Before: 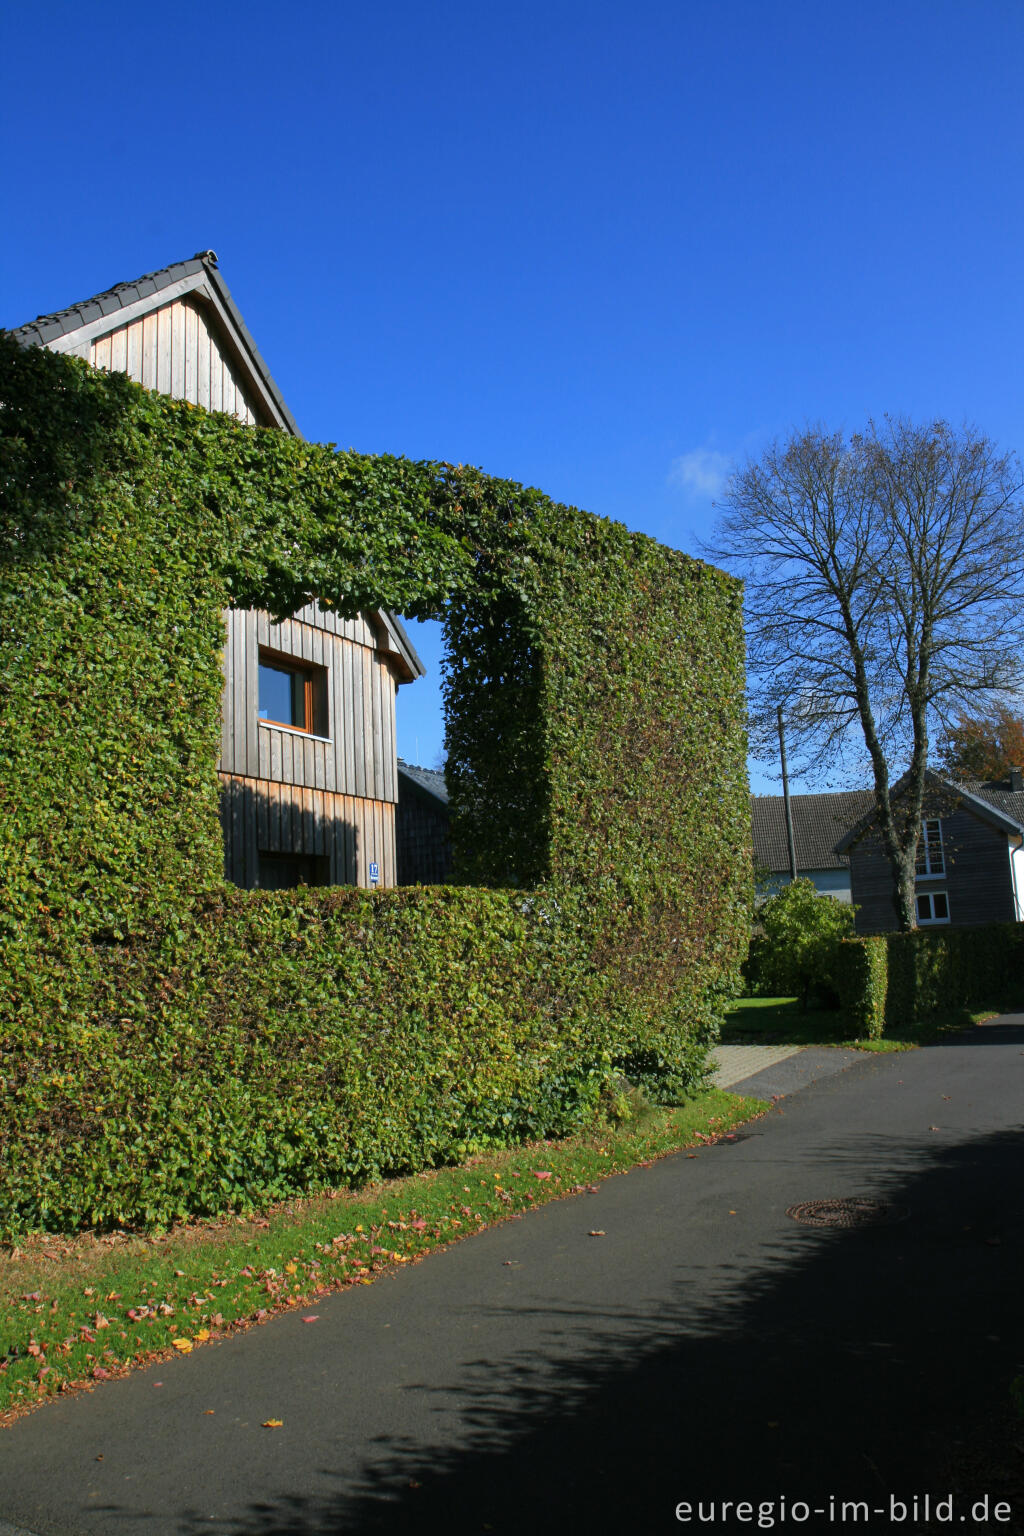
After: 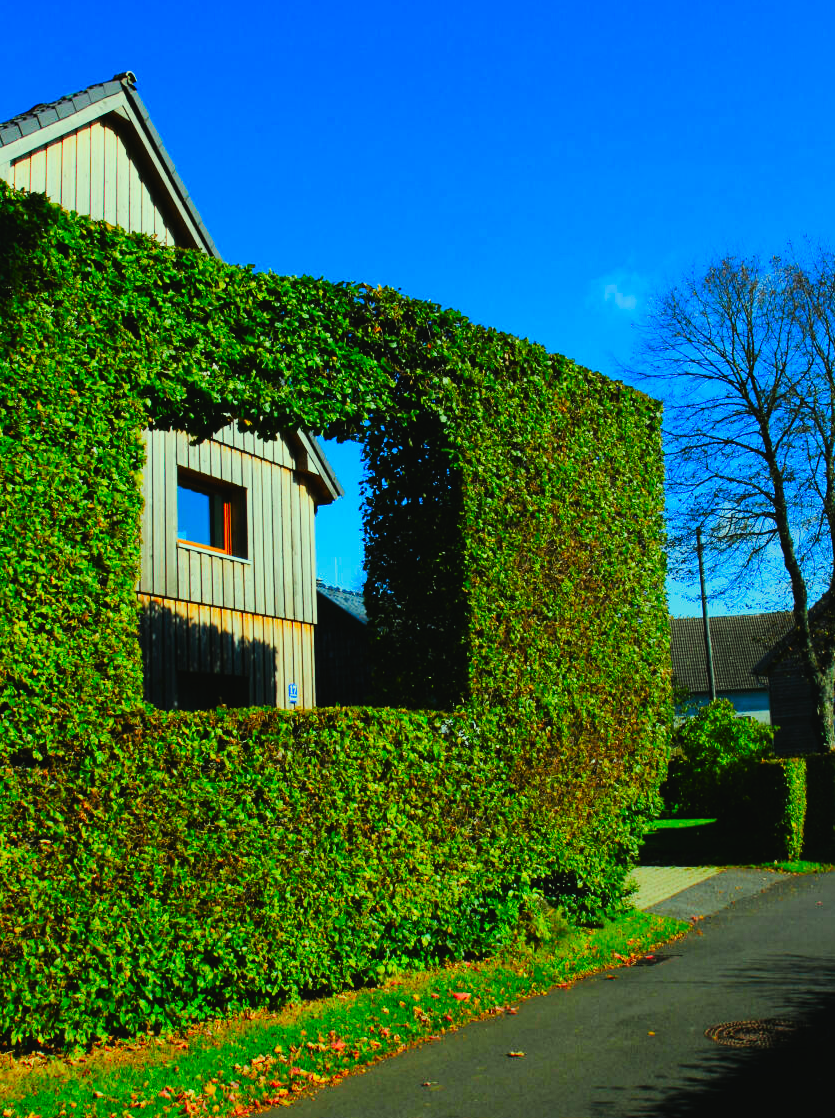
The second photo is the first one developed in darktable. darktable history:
crop: left 7.927%, top 11.668%, right 10.459%, bottom 15.483%
color correction: highlights a* -11.1, highlights b* 9.81, saturation 1.71
filmic rgb: black relative exposure -7.65 EV, white relative exposure 4.56 EV, threshold 5.99 EV, hardness 3.61, contrast 1.055, color science v6 (2022), enable highlight reconstruction true
tone curve: curves: ch0 [(0, 0.028) (0.037, 0.05) (0.123, 0.108) (0.19, 0.164) (0.269, 0.247) (0.475, 0.533) (0.595, 0.695) (0.718, 0.823) (0.855, 0.913) (1, 0.982)]; ch1 [(0, 0) (0.243, 0.245) (0.427, 0.41) (0.493, 0.481) (0.505, 0.502) (0.536, 0.545) (0.56, 0.582) (0.611, 0.644) (0.769, 0.807) (1, 1)]; ch2 [(0, 0) (0.249, 0.216) (0.349, 0.321) (0.424, 0.442) (0.476, 0.483) (0.498, 0.499) (0.517, 0.519) (0.532, 0.55) (0.569, 0.608) (0.614, 0.661) (0.706, 0.75) (0.808, 0.809) (0.991, 0.968)], preserve colors none
